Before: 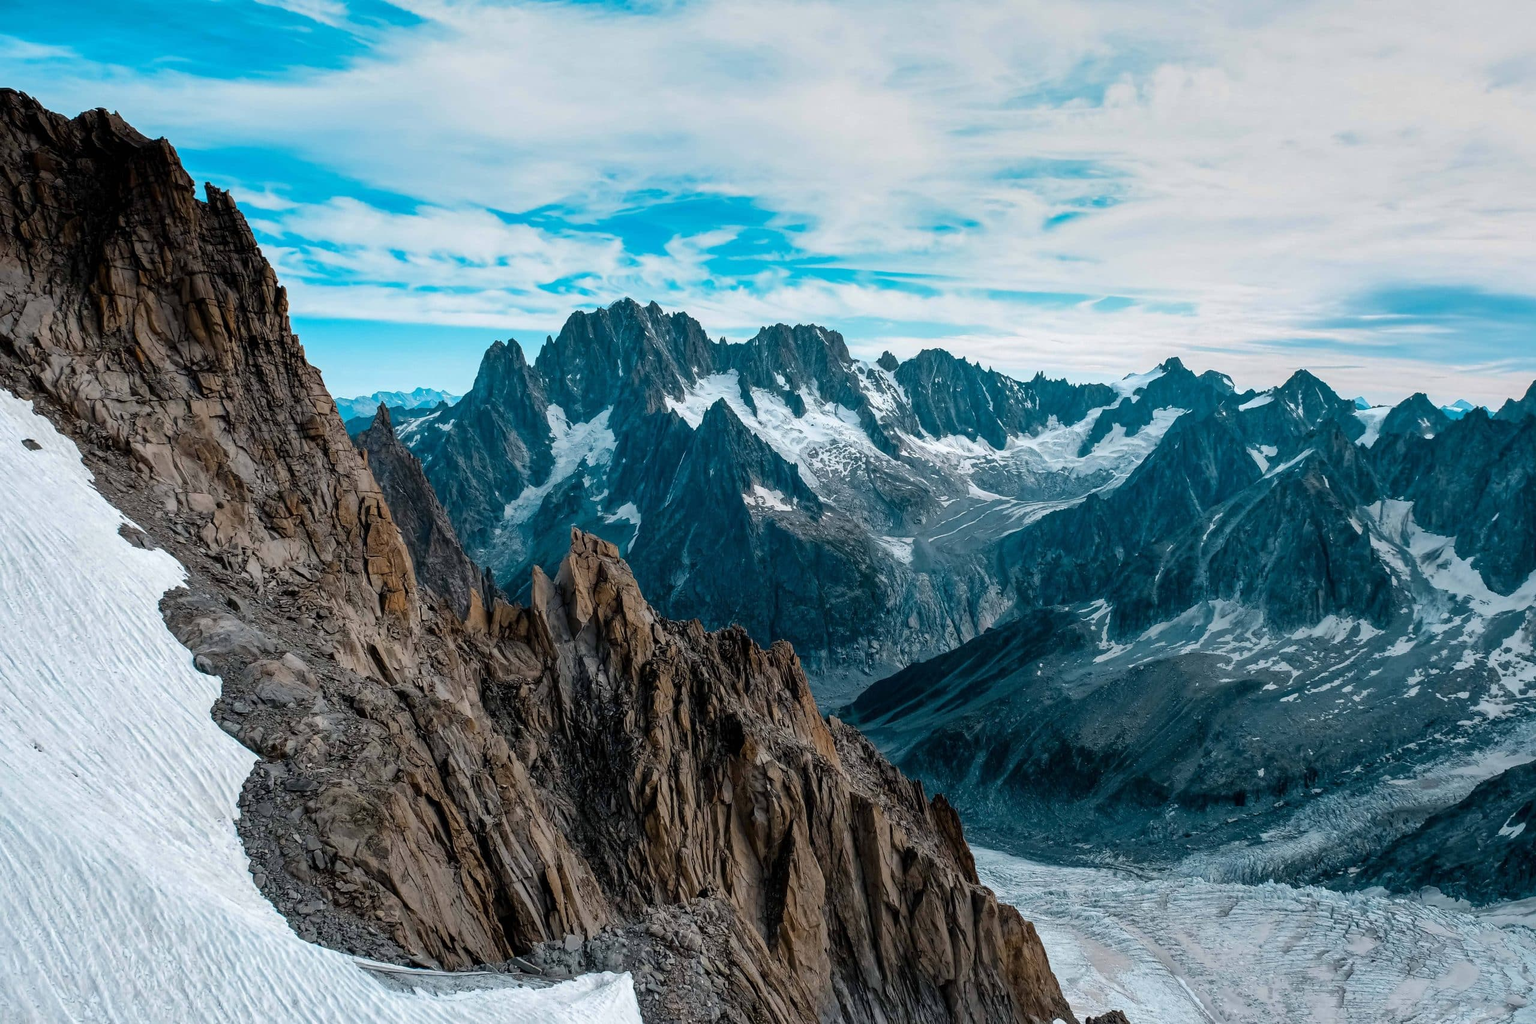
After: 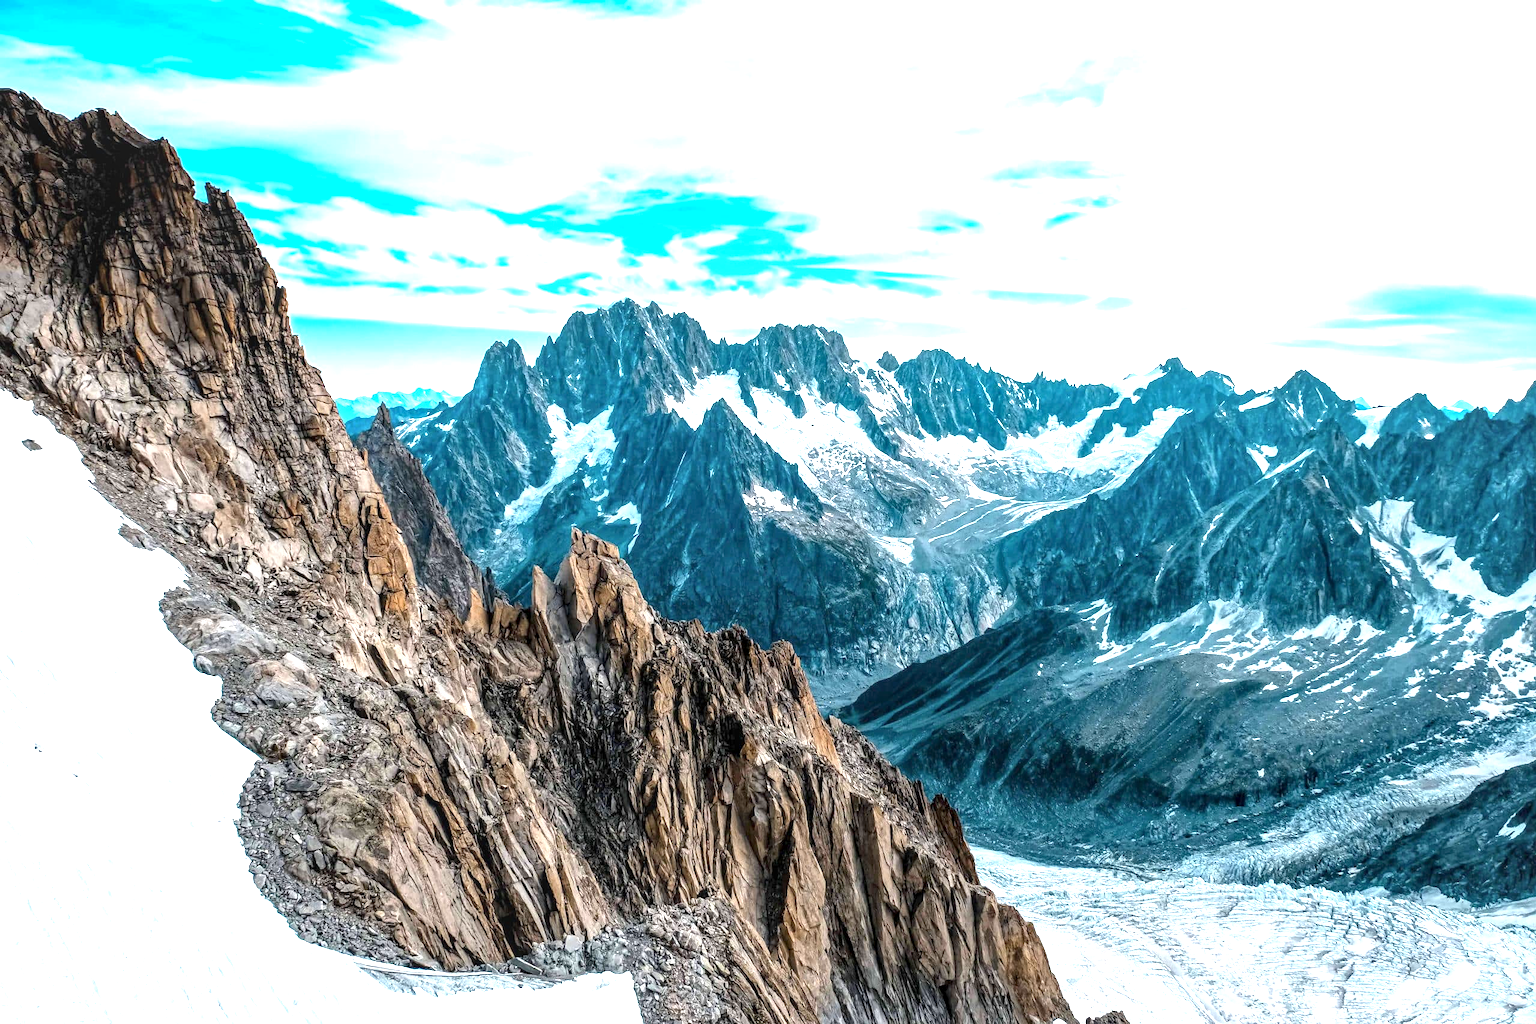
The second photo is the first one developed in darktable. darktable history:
local contrast: detail 130%
exposure: exposure 1.508 EV, compensate highlight preservation false
